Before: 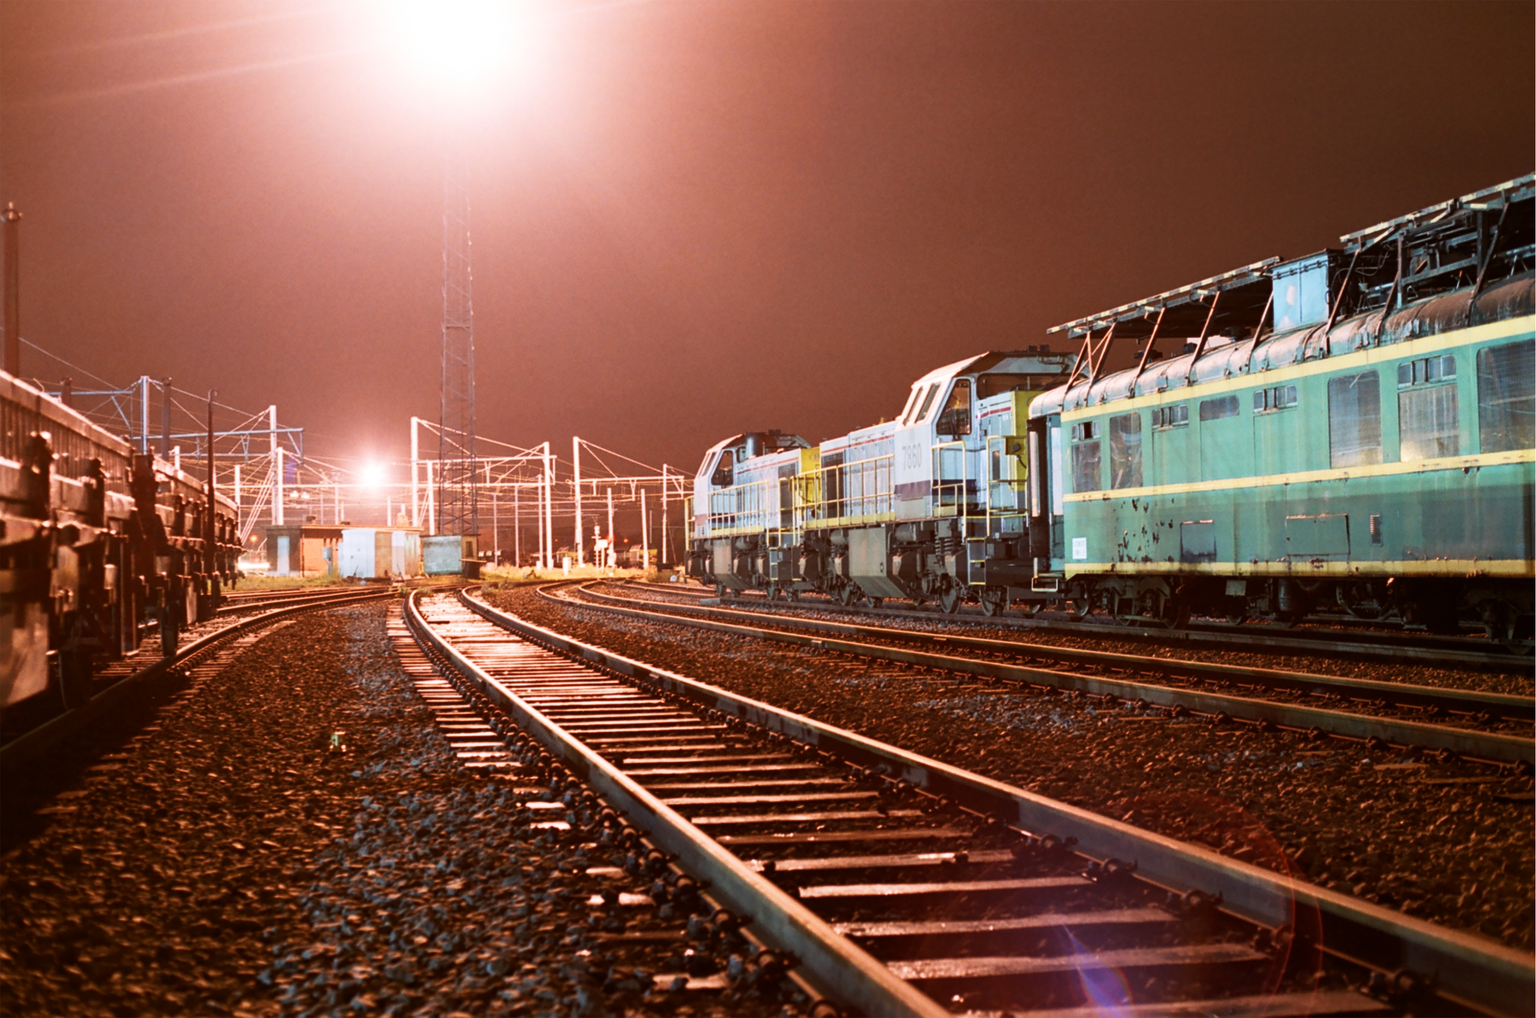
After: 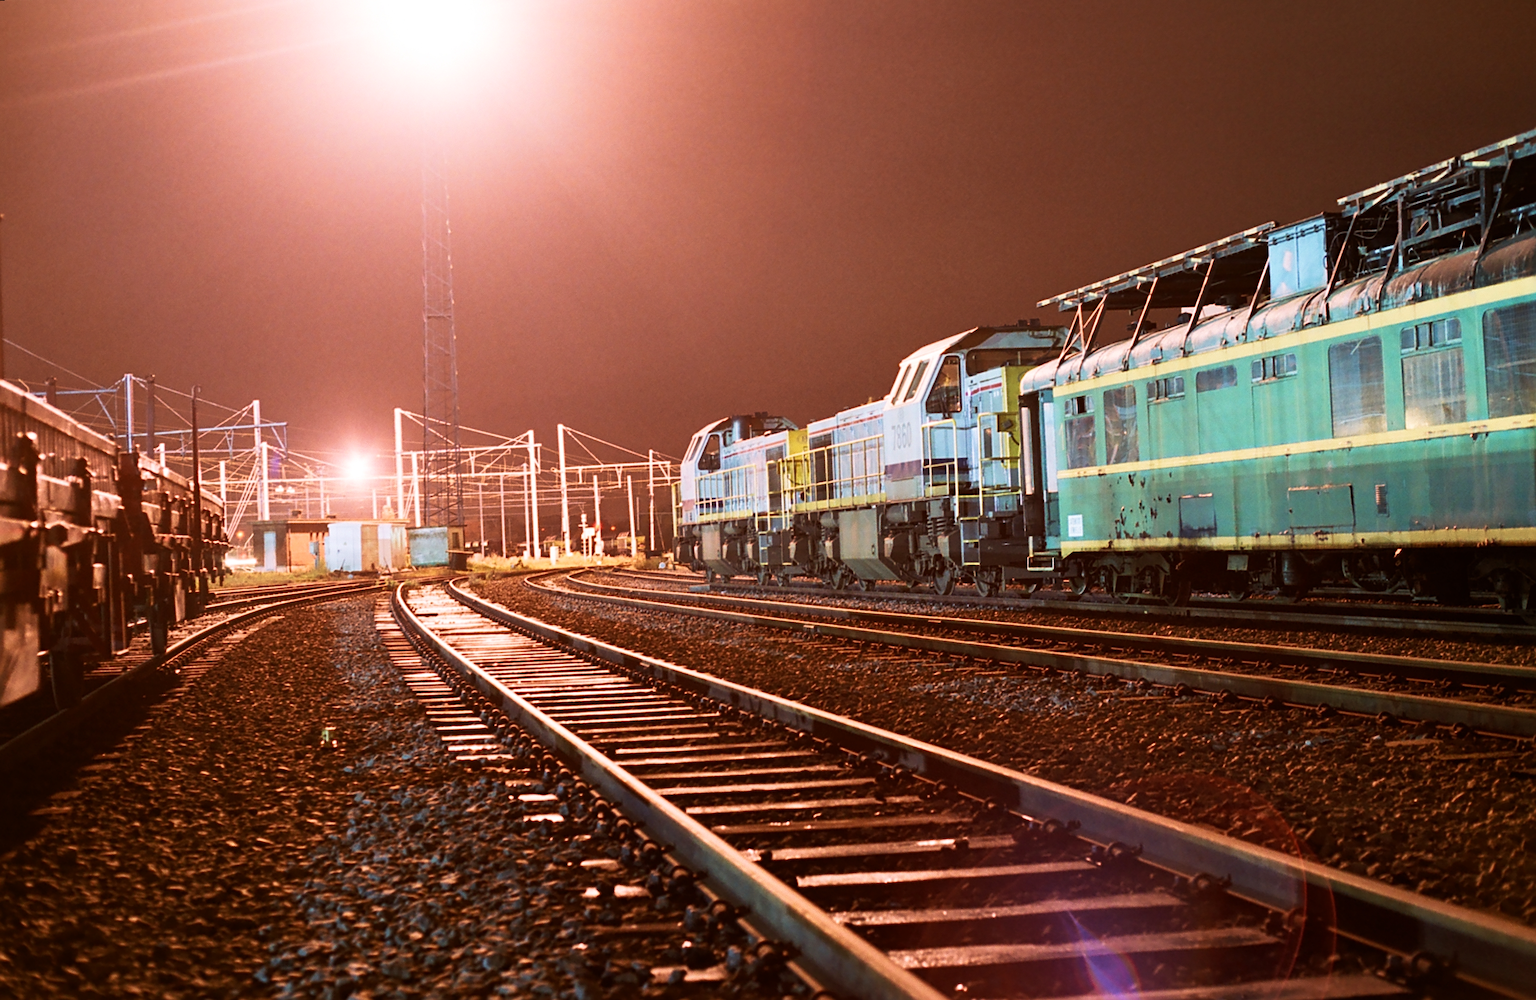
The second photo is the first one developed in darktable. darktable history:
rotate and perspective: rotation -1.32°, lens shift (horizontal) -0.031, crop left 0.015, crop right 0.985, crop top 0.047, crop bottom 0.982
velvia: on, module defaults
sharpen: on, module defaults
